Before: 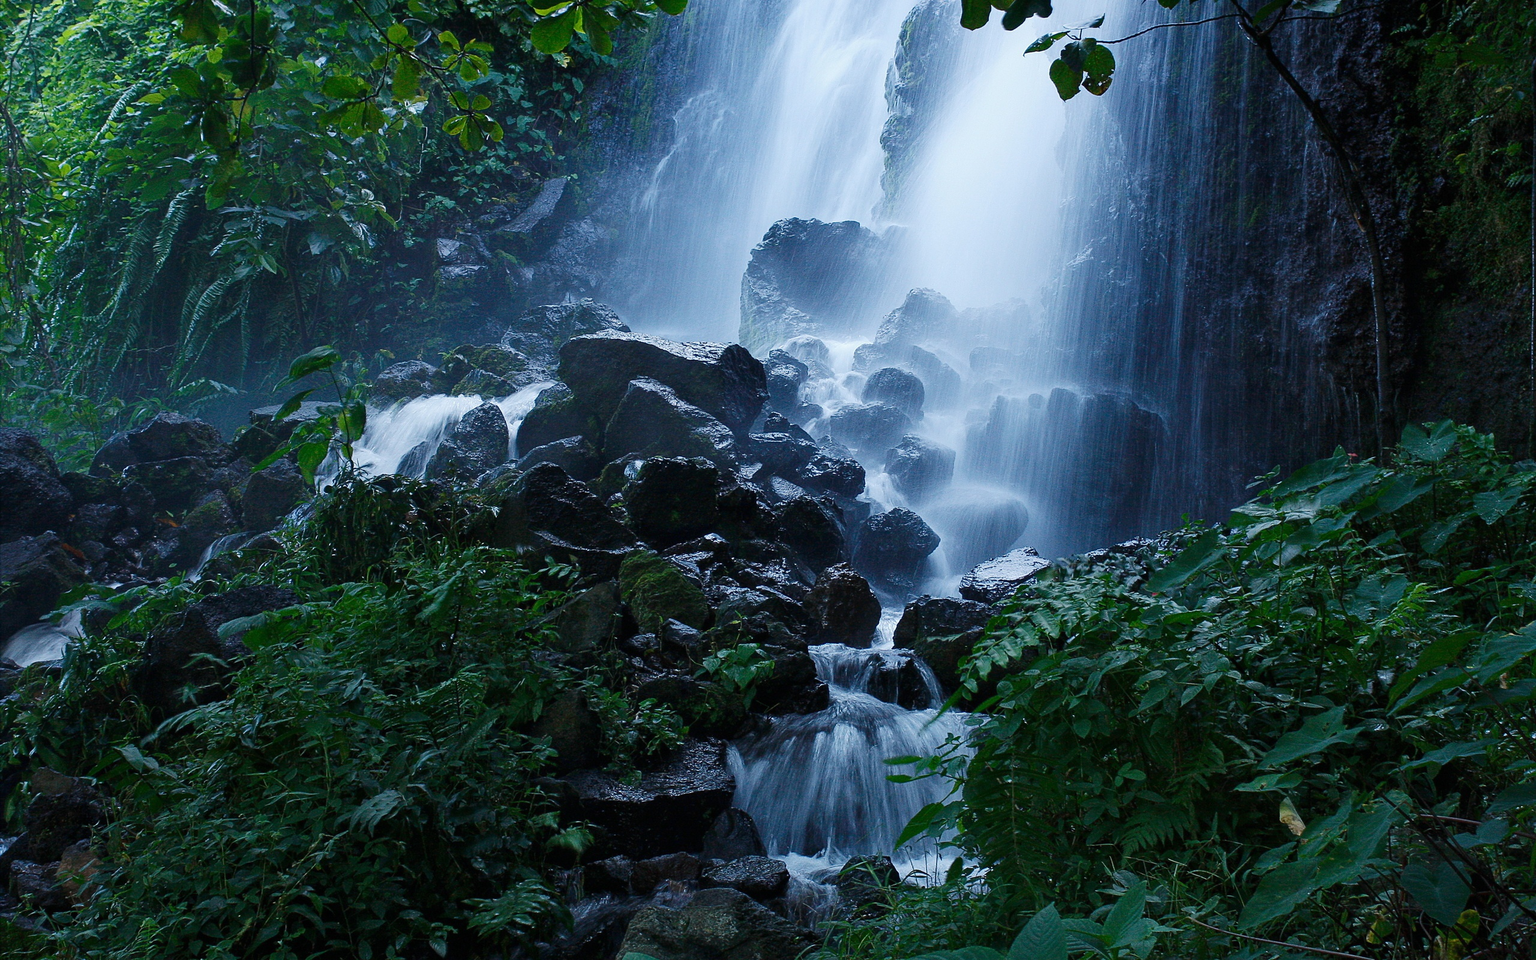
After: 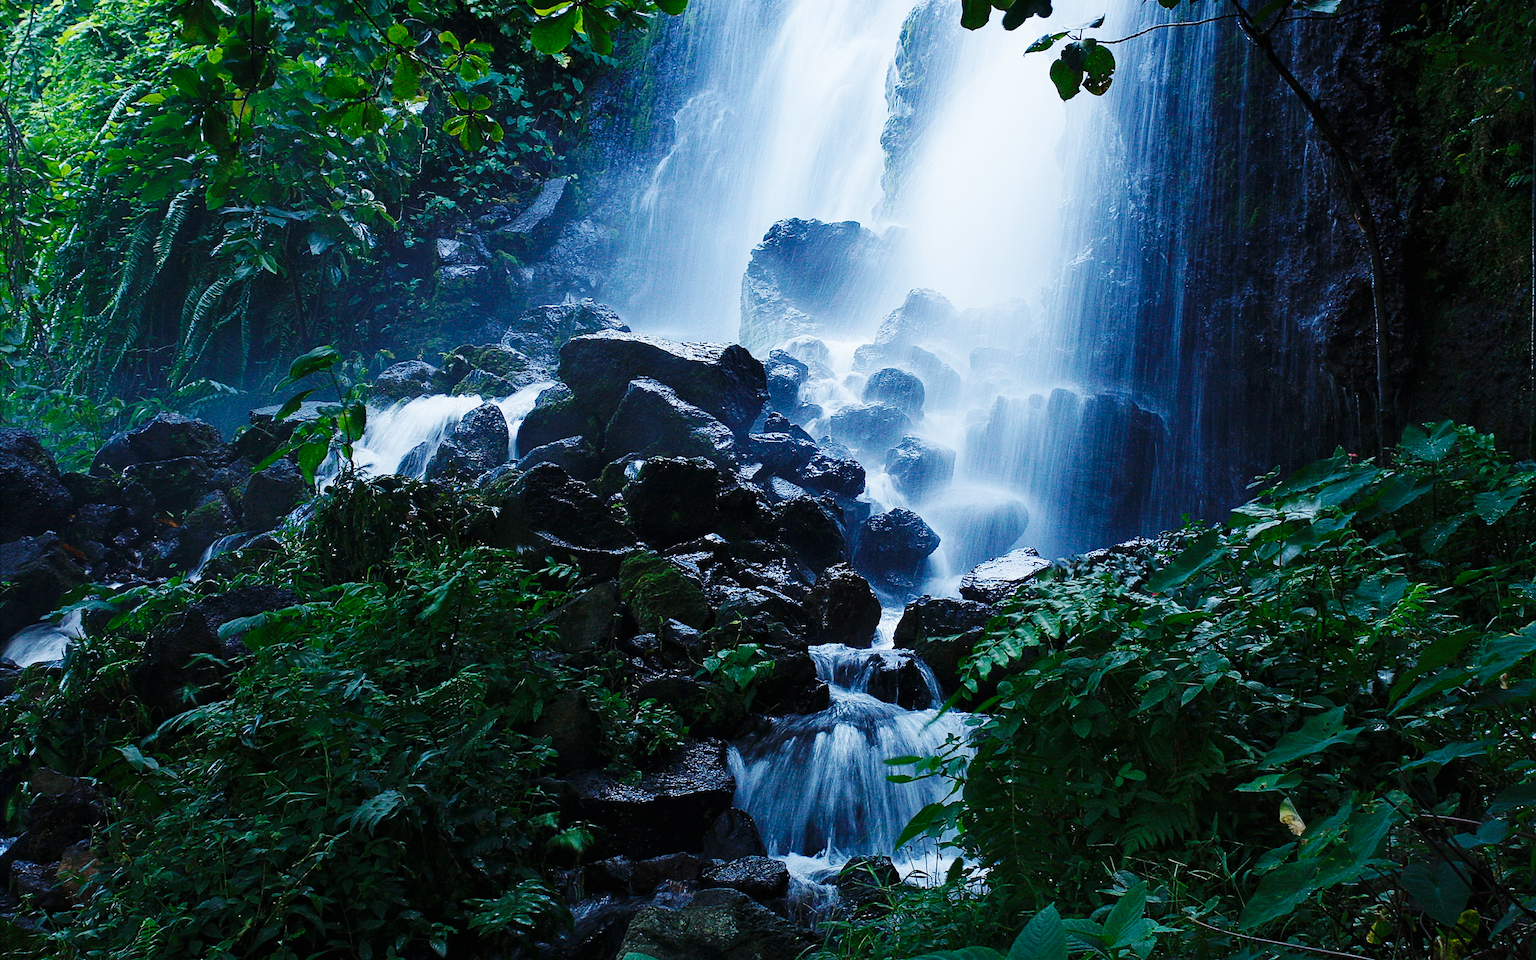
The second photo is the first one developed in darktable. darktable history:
base curve: curves: ch0 [(0, 0) (0.032, 0.025) (0.121, 0.166) (0.206, 0.329) (0.605, 0.79) (1, 1)], preserve colors none
color balance rgb: on, module defaults
